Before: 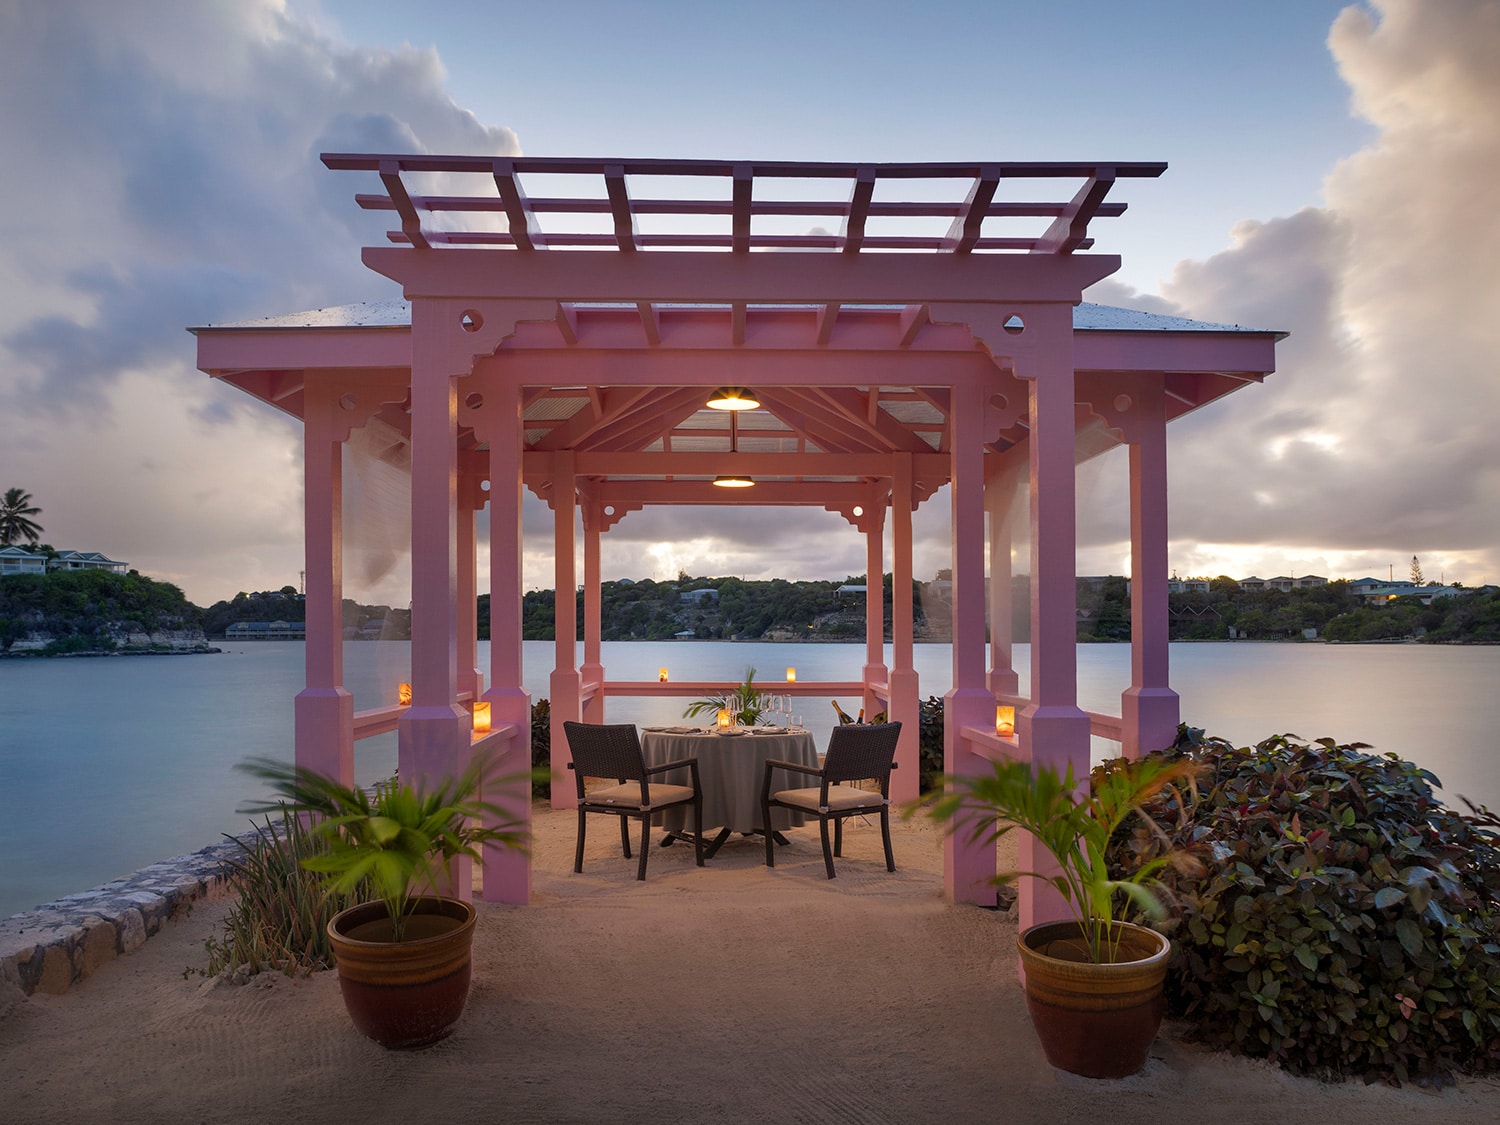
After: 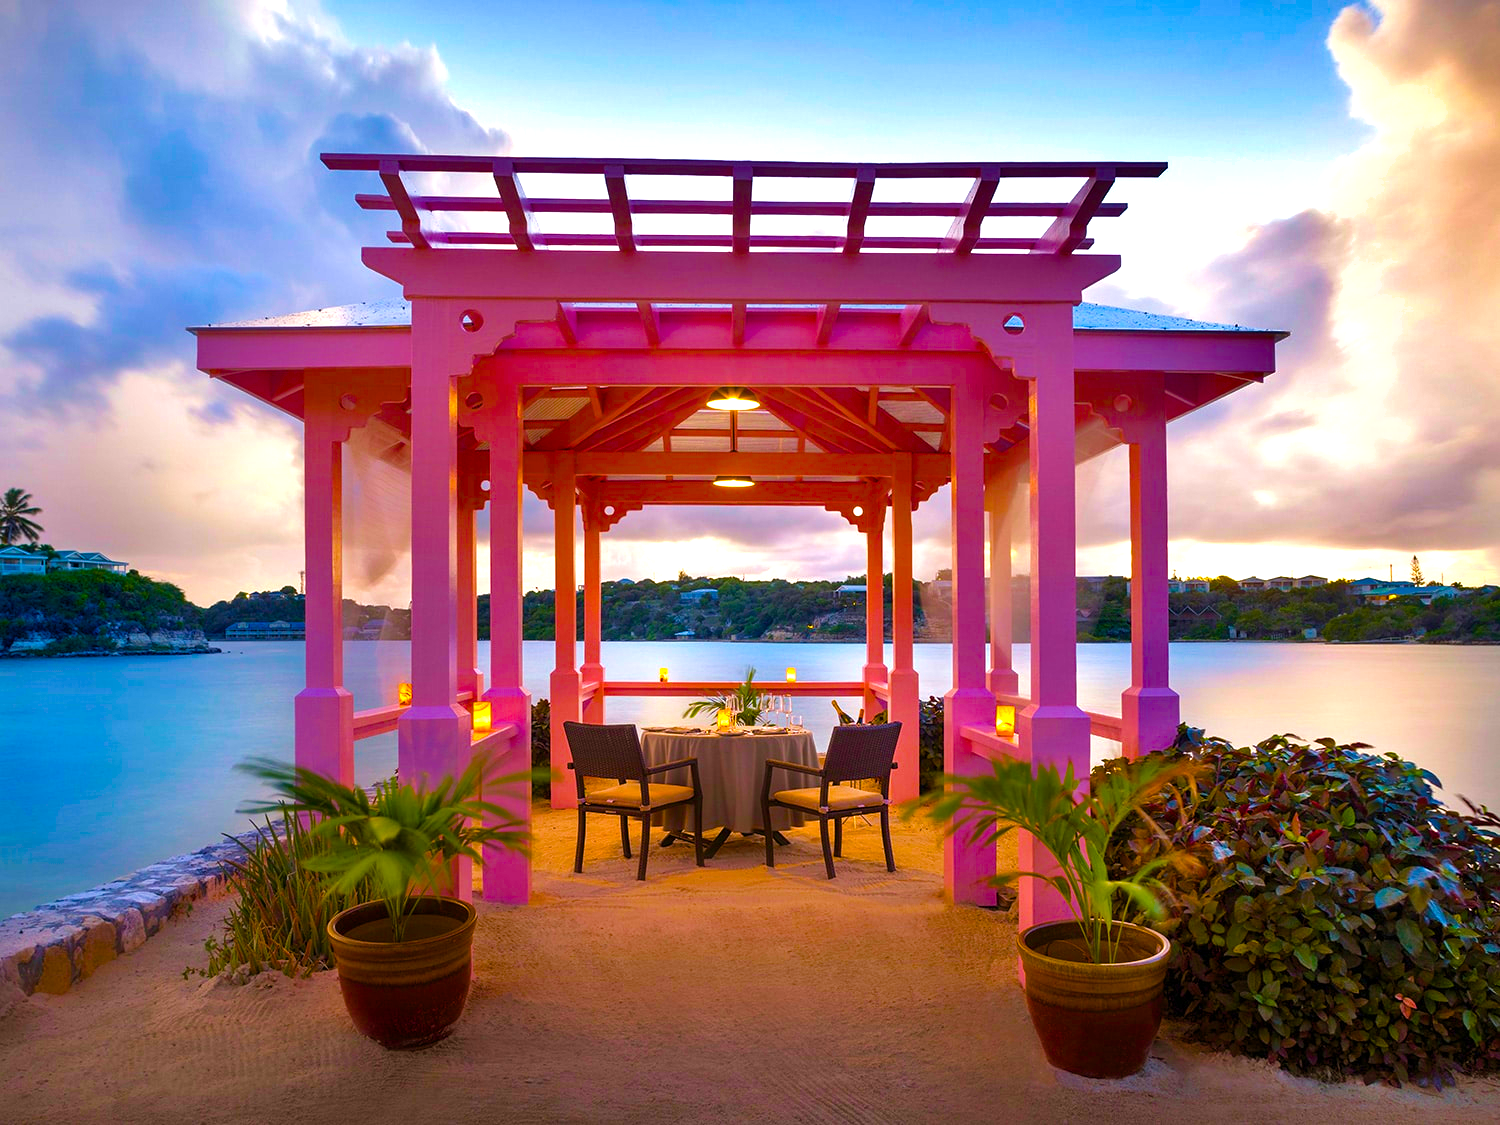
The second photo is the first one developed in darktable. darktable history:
color balance rgb: linear chroma grading › global chroma 25%, perceptual saturation grading › global saturation 40%, perceptual saturation grading › highlights -50%, perceptual saturation grading › shadows 30%, perceptual brilliance grading › global brilliance 25%, global vibrance 60%
shadows and highlights: shadows 32.83, highlights -47.7, soften with gaussian
velvia: on, module defaults
